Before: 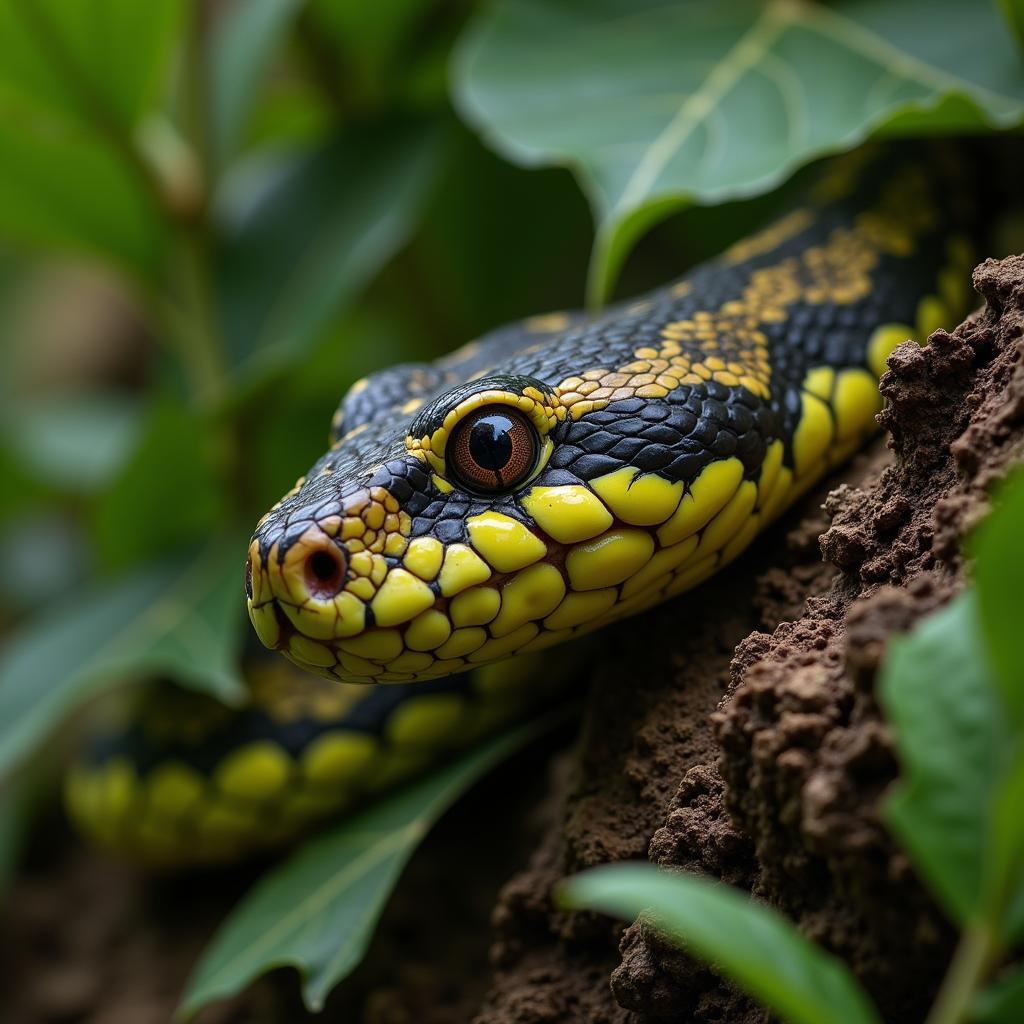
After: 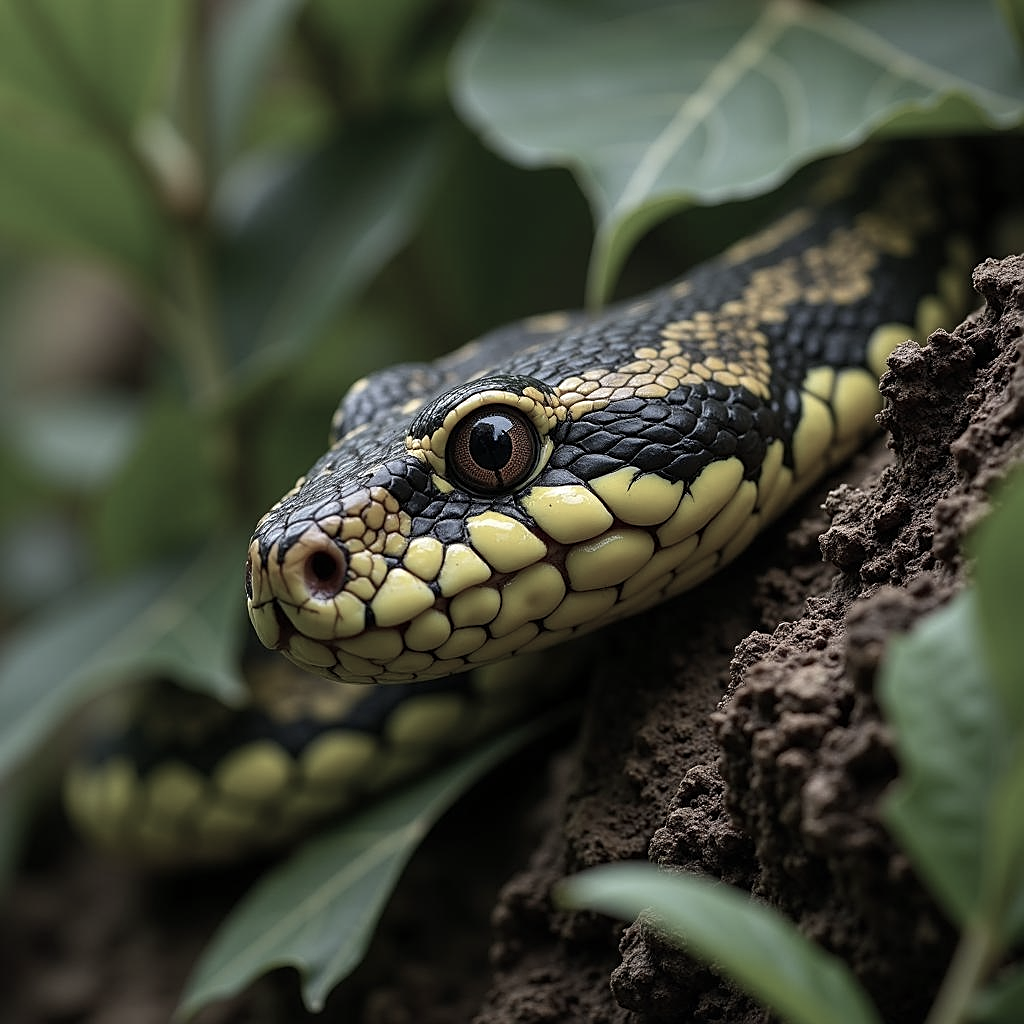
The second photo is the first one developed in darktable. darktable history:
color correction: highlights b* 0.048, saturation 0.489
sharpen: on, module defaults
exposure: compensate highlight preservation false
